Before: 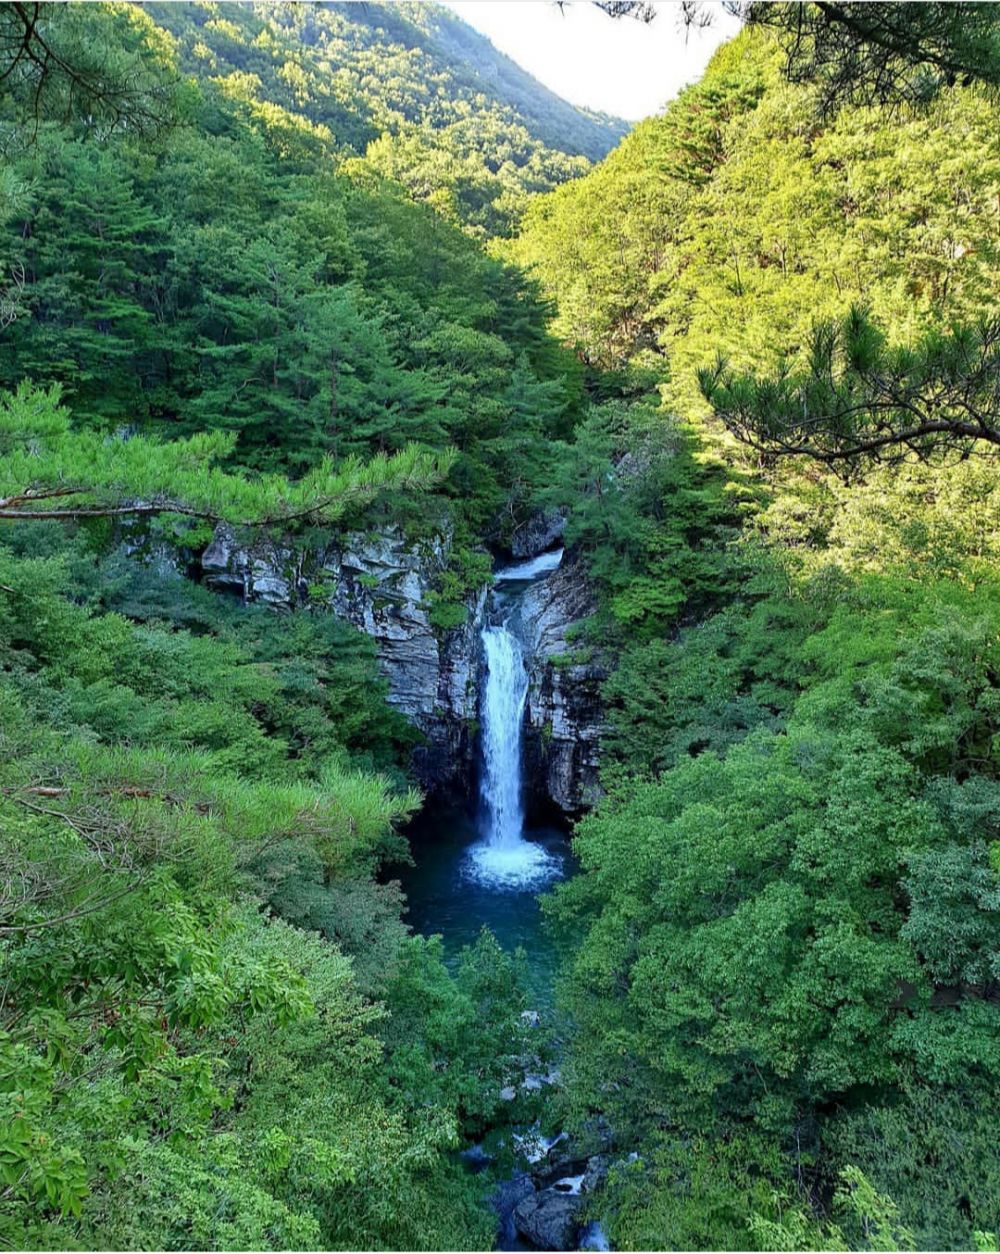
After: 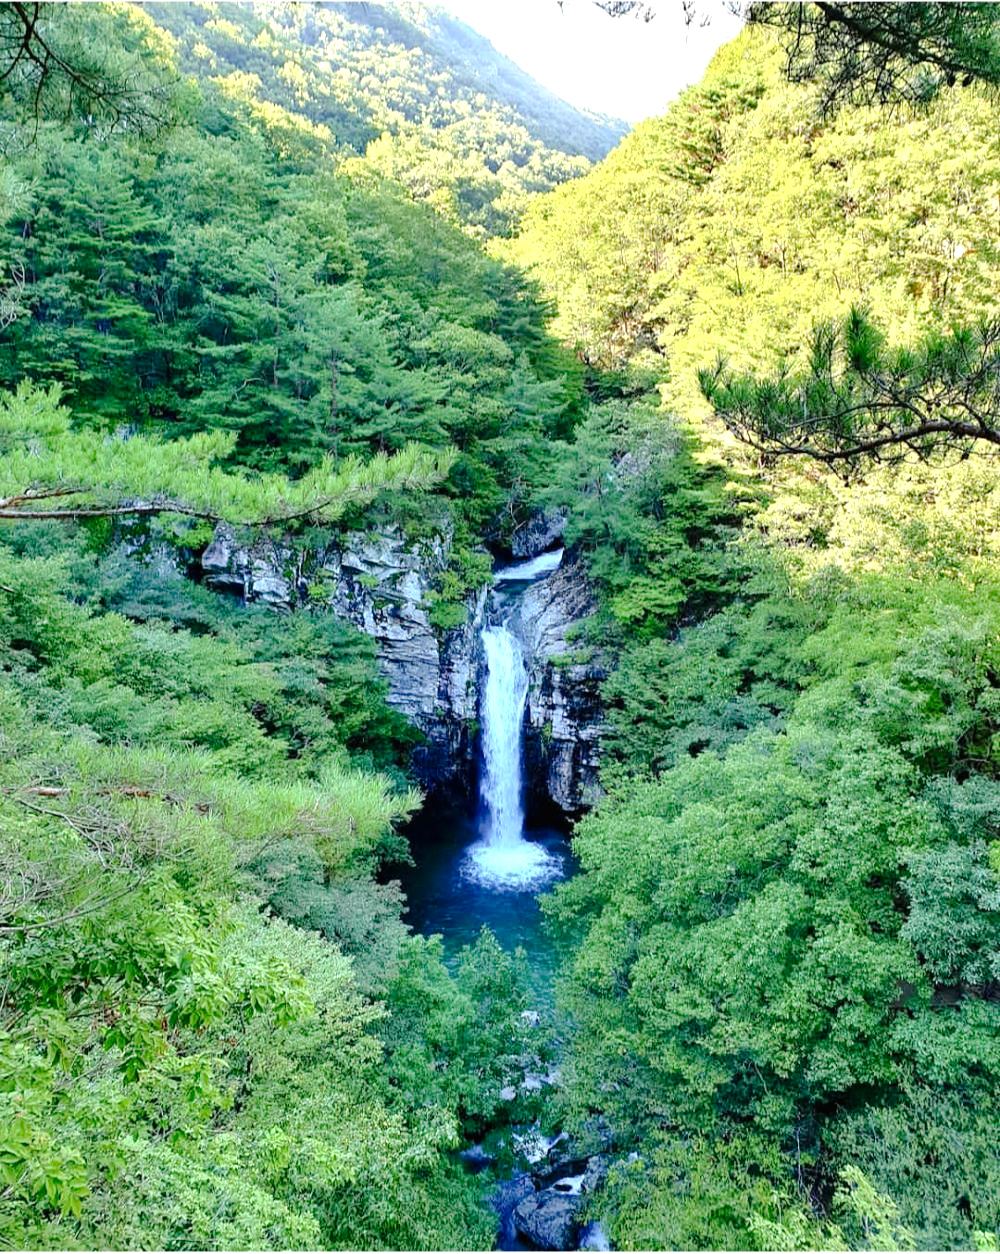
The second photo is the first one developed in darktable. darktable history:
exposure: exposure 0.74 EV, compensate highlight preservation false
tone curve: curves: ch0 [(0, 0) (0.003, 0.011) (0.011, 0.012) (0.025, 0.013) (0.044, 0.023) (0.069, 0.04) (0.1, 0.06) (0.136, 0.094) (0.177, 0.145) (0.224, 0.213) (0.277, 0.301) (0.335, 0.389) (0.399, 0.473) (0.468, 0.554) (0.543, 0.627) (0.623, 0.694) (0.709, 0.763) (0.801, 0.83) (0.898, 0.906) (1, 1)], preserve colors none
